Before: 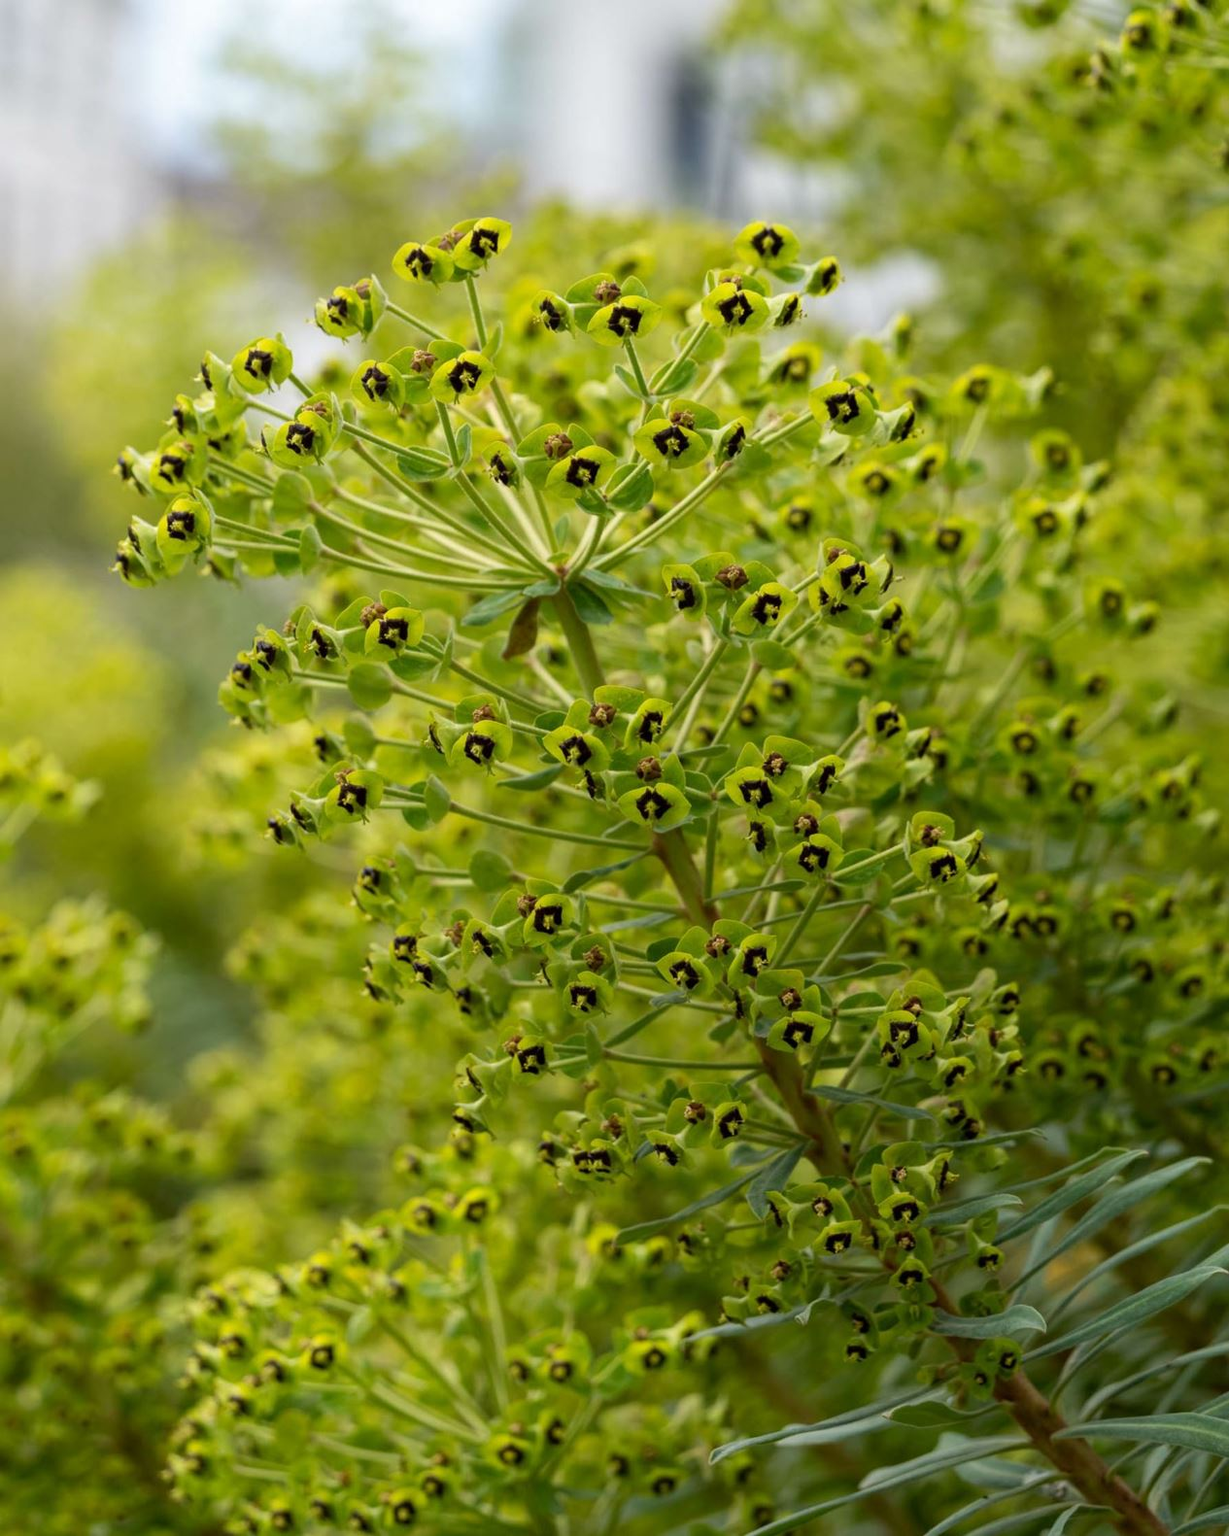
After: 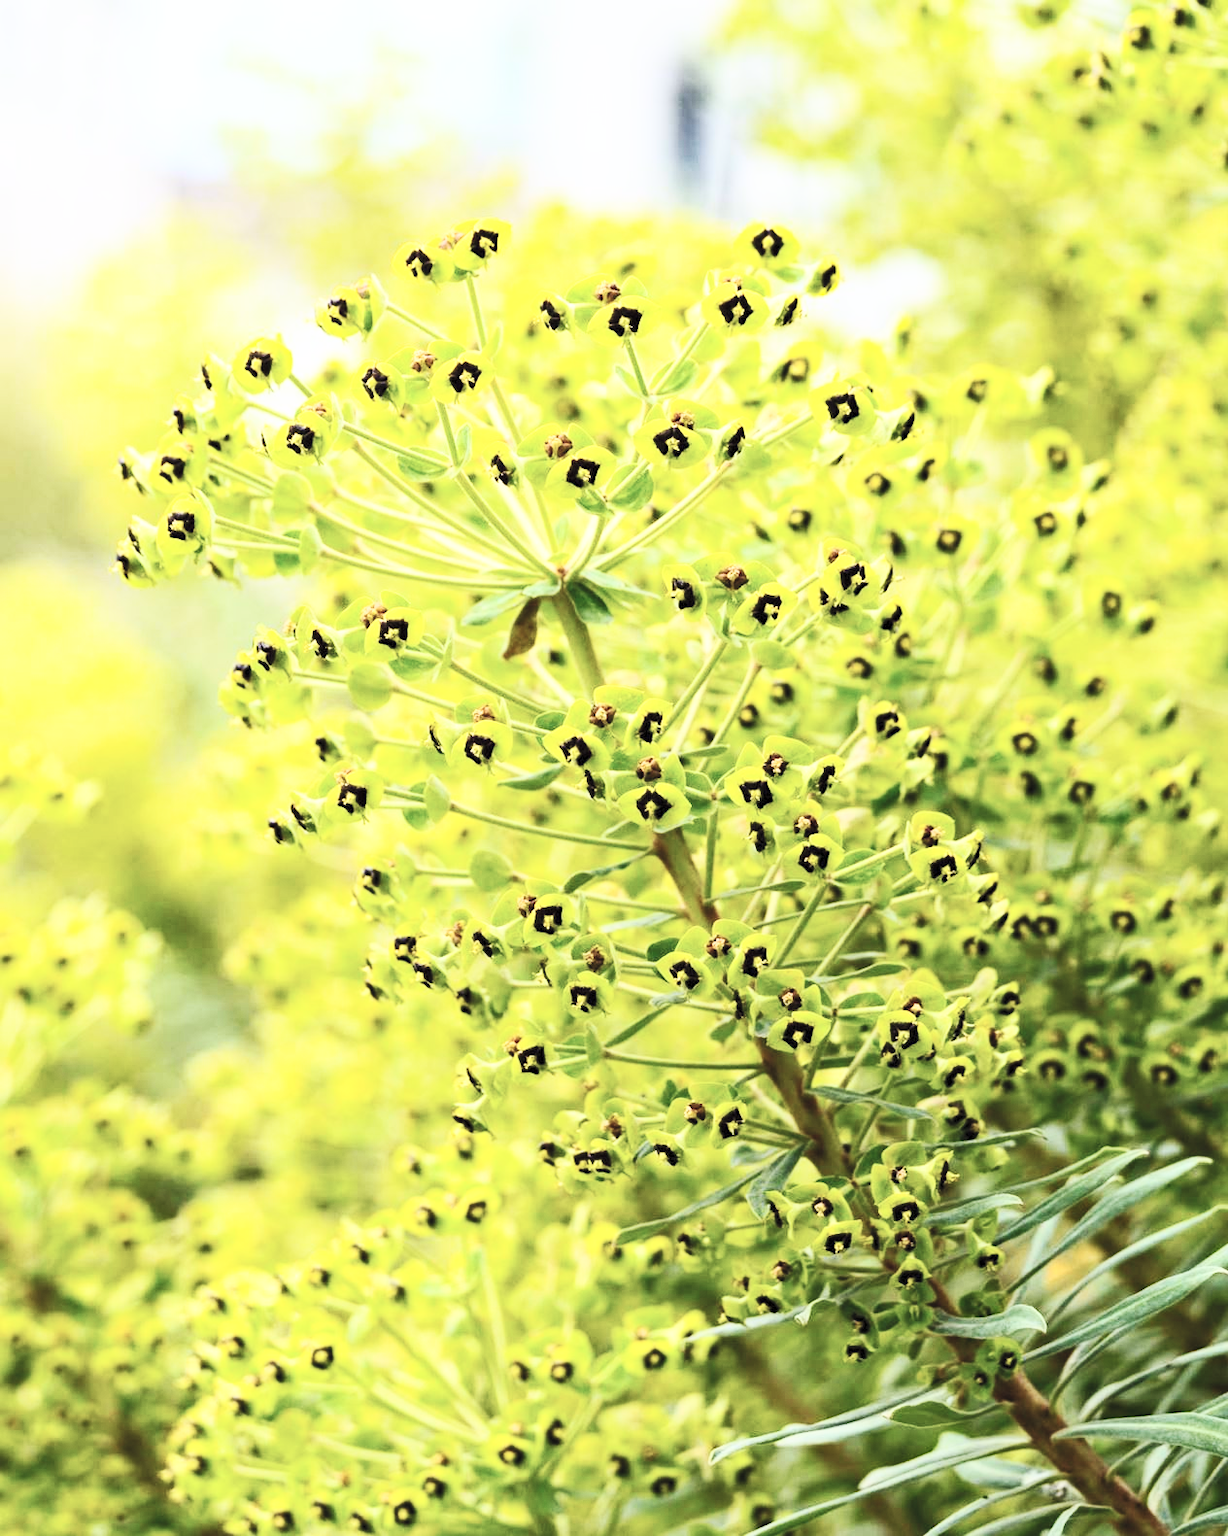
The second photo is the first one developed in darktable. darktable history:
contrast brightness saturation: contrast 0.431, brightness 0.548, saturation -0.196
haze removal: compatibility mode true, adaptive false
base curve: curves: ch0 [(0, 0) (0.028, 0.03) (0.121, 0.232) (0.46, 0.748) (0.859, 0.968) (1, 1)], preserve colors none
